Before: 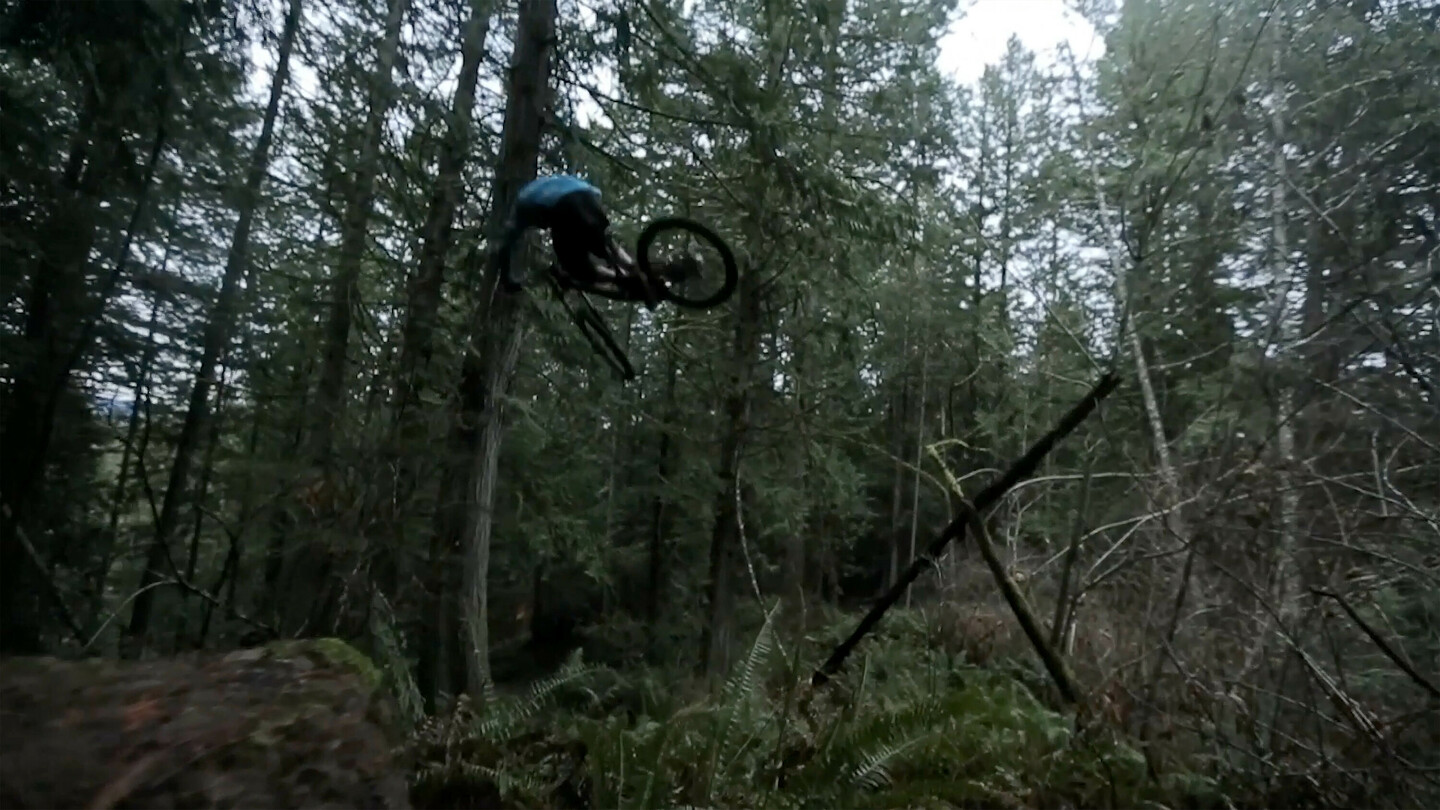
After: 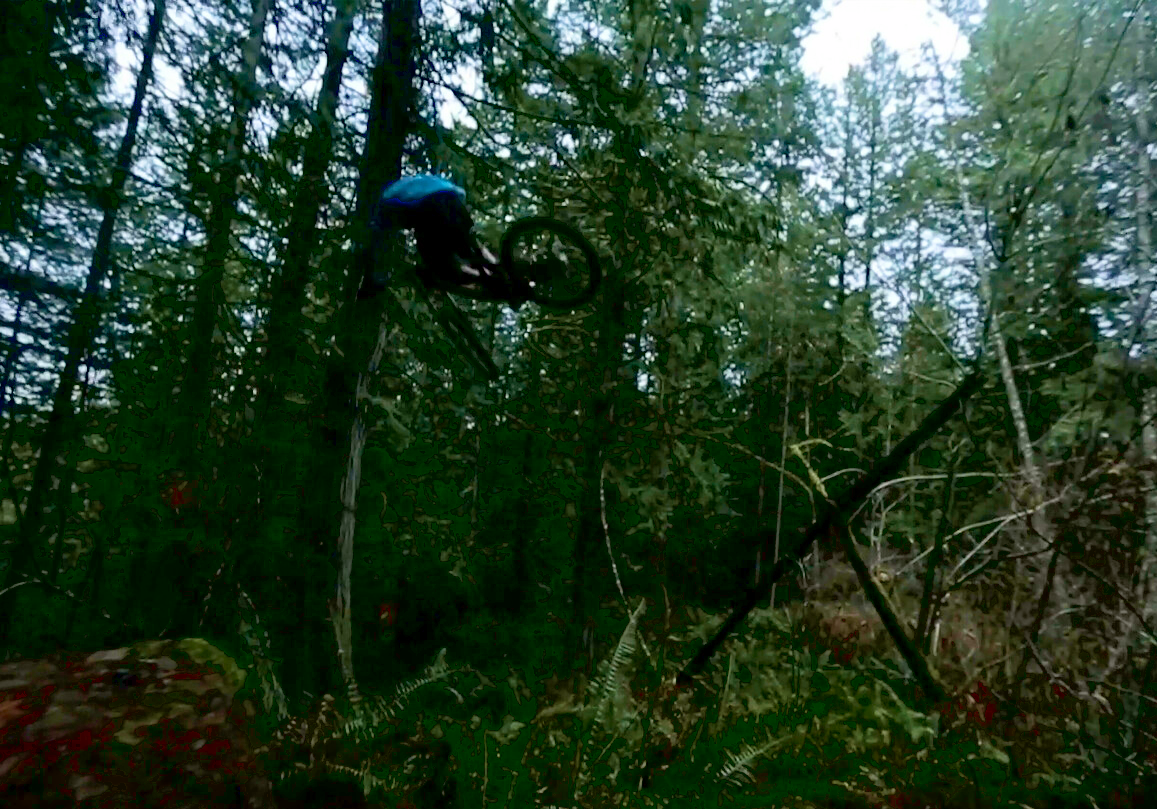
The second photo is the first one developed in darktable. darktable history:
exposure: black level correction 0.018, exposure -0.009 EV, compensate exposure bias true, compensate highlight preservation false
tone curve: curves: ch0 [(0, 0) (0.003, 0.032) (0.011, 0.033) (0.025, 0.036) (0.044, 0.046) (0.069, 0.069) (0.1, 0.108) (0.136, 0.157) (0.177, 0.208) (0.224, 0.256) (0.277, 0.313) (0.335, 0.379) (0.399, 0.444) (0.468, 0.514) (0.543, 0.595) (0.623, 0.687) (0.709, 0.772) (0.801, 0.854) (0.898, 0.933) (1, 1)], color space Lab, linked channels, preserve colors none
crop and rotate: left 9.497%, right 10.111%
velvia: strength 74.3%
